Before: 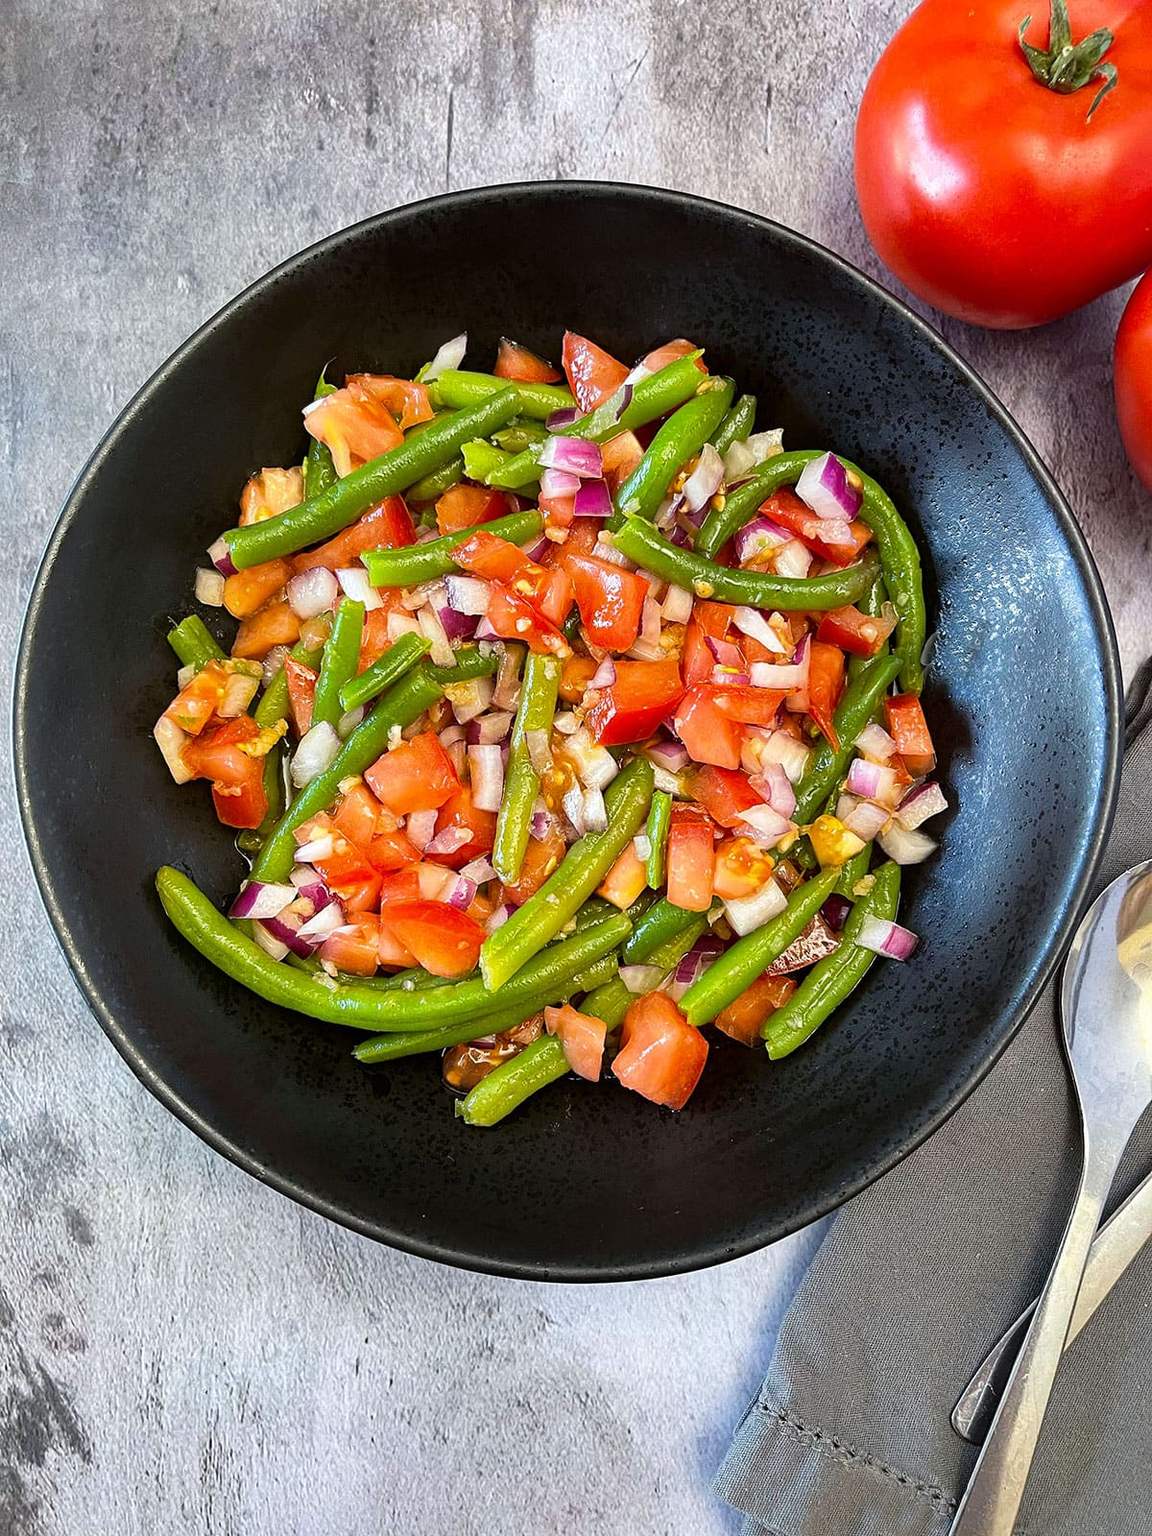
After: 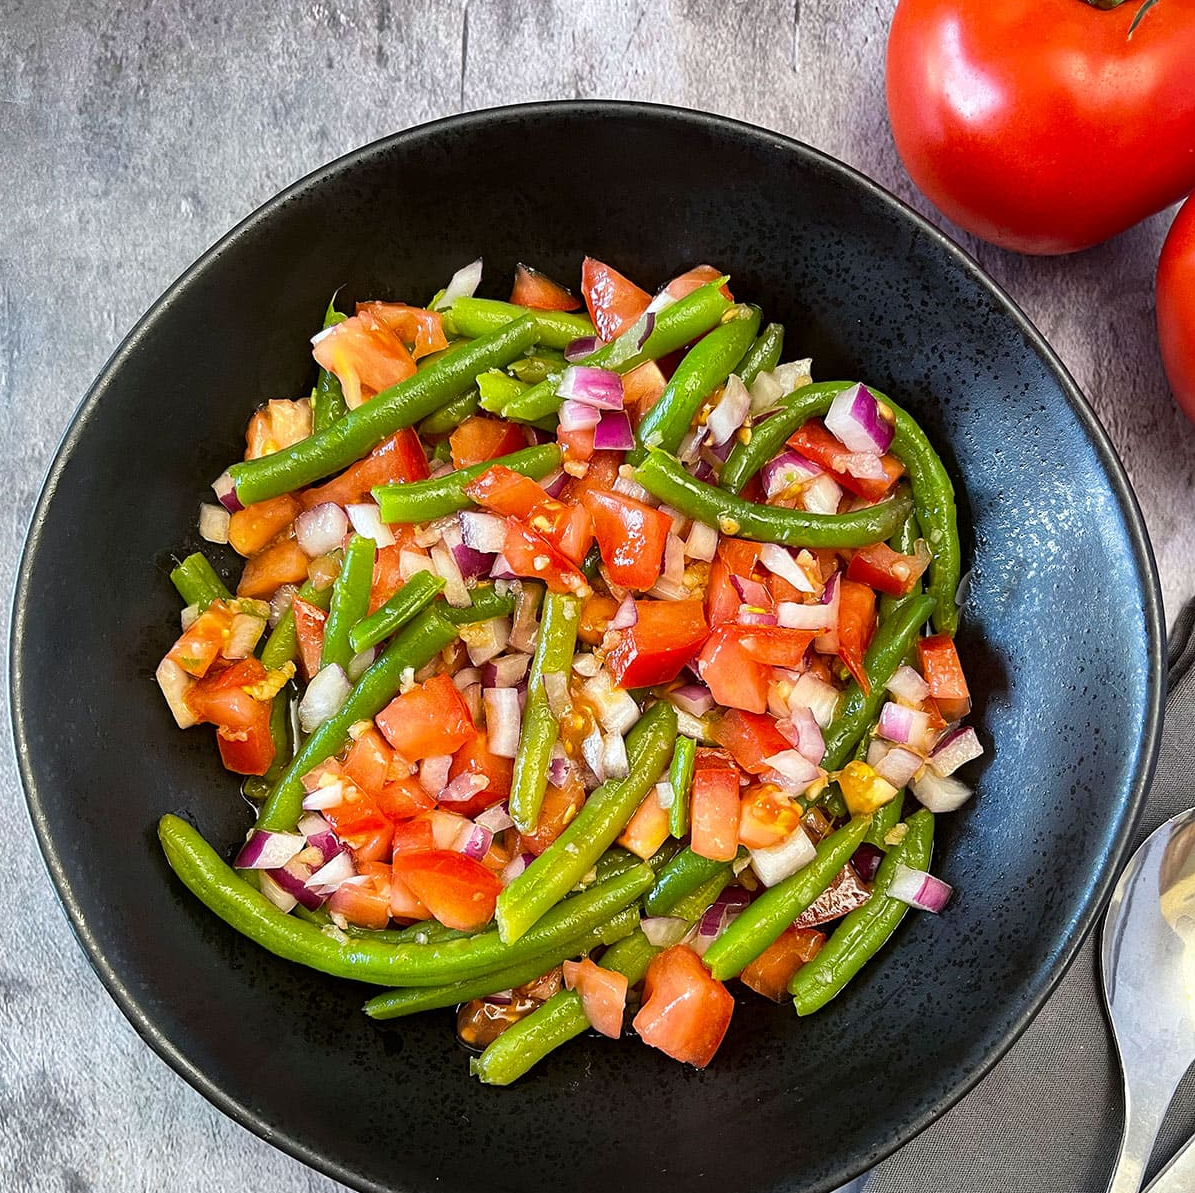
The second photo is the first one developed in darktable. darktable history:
crop: left 0.358%, top 5.513%, bottom 19.922%
